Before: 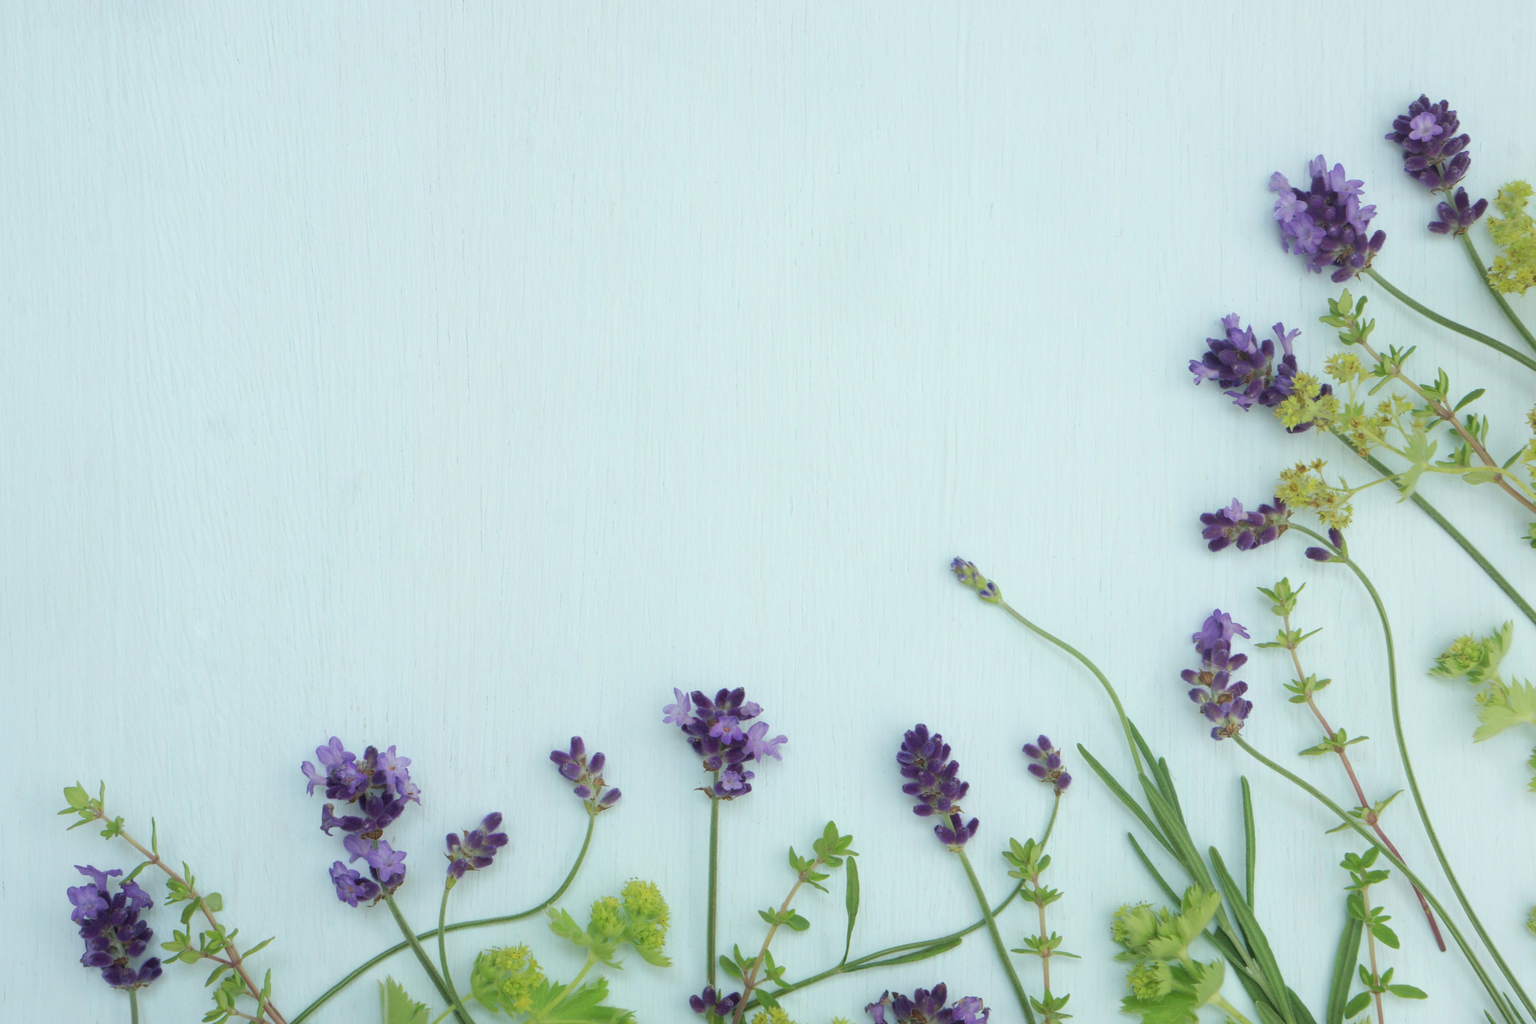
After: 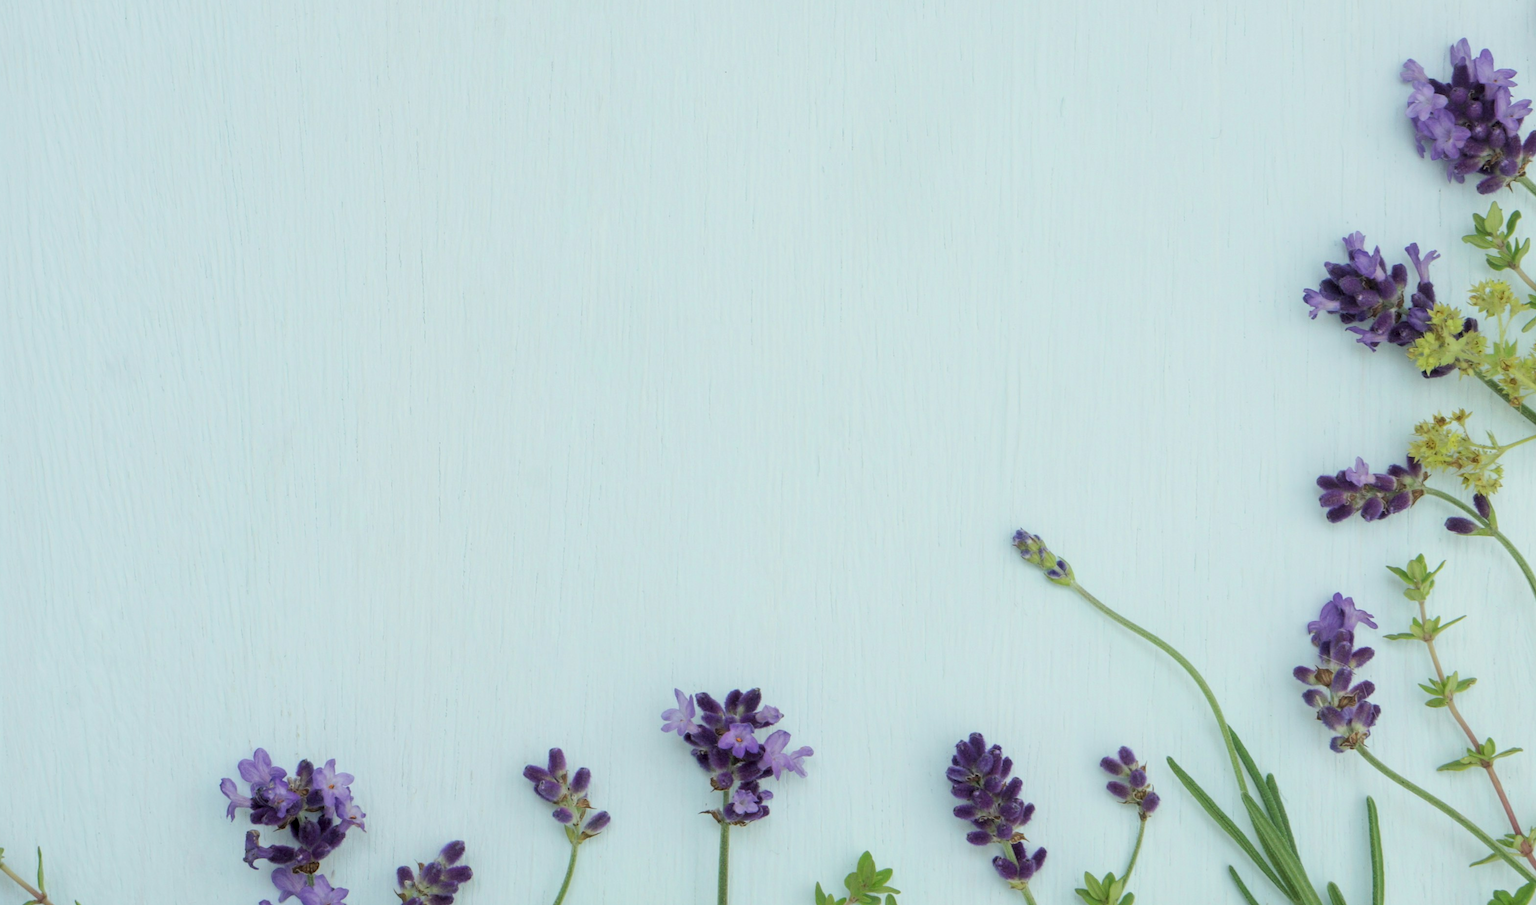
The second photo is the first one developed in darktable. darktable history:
crop: left 7.908%, top 12.071%, right 10.121%, bottom 15.458%
local contrast: on, module defaults
filmic rgb: black relative exposure -11.73 EV, white relative exposure 5.4 EV, hardness 4.47, latitude 49.91%, contrast 1.145, color science v6 (2022)
